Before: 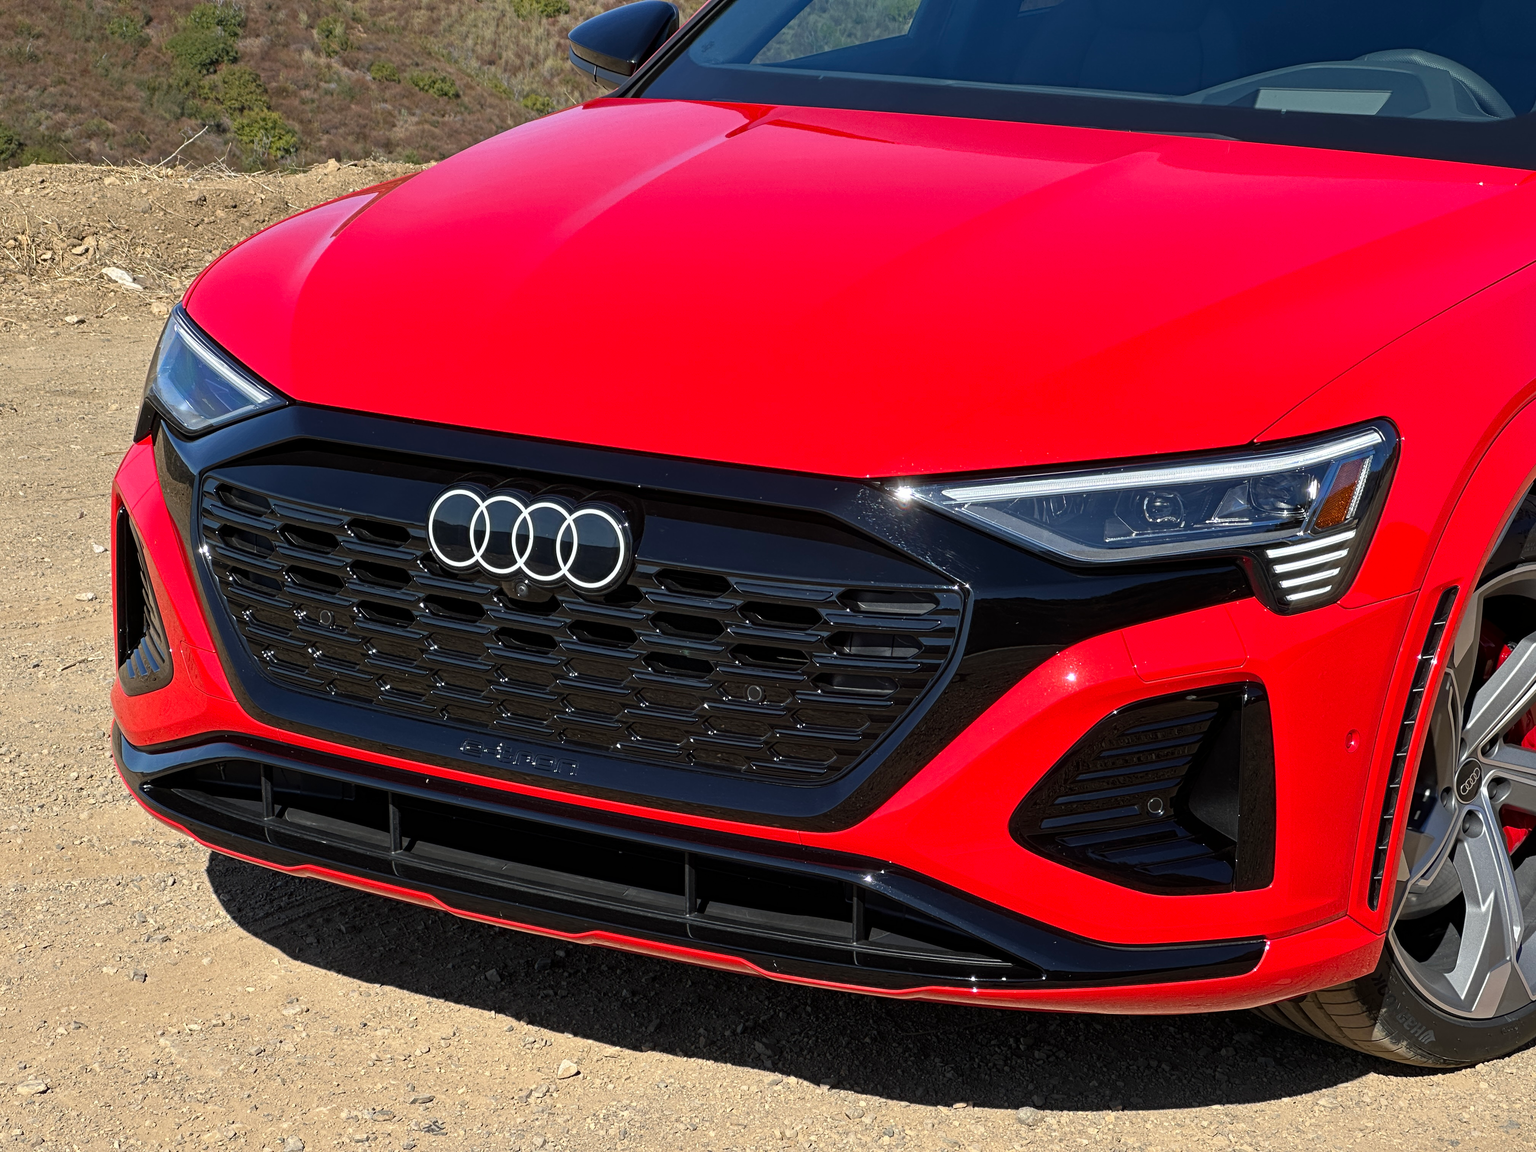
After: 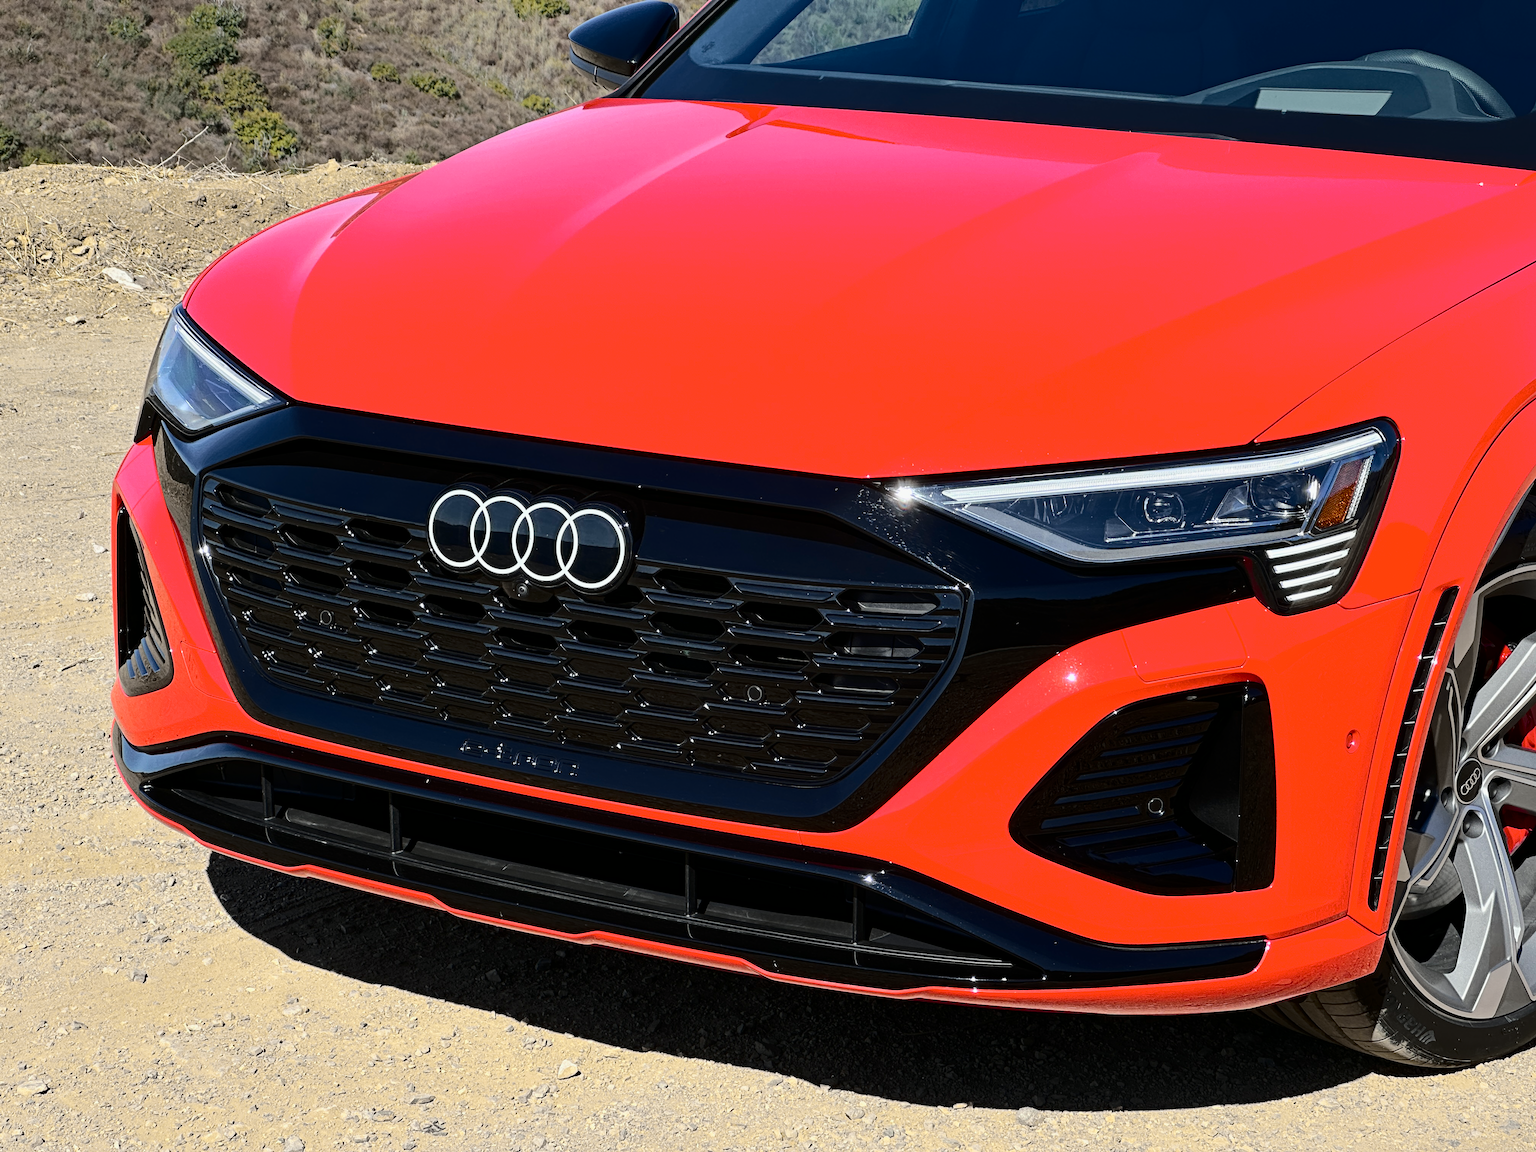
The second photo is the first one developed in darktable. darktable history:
tone curve: curves: ch0 [(0, 0) (0.094, 0.039) (0.243, 0.155) (0.411, 0.482) (0.479, 0.583) (0.654, 0.742) (0.793, 0.851) (0.994, 0.974)]; ch1 [(0, 0) (0.161, 0.092) (0.35, 0.33) (0.392, 0.392) (0.456, 0.456) (0.505, 0.502) (0.537, 0.518) (0.553, 0.53) (0.573, 0.569) (0.718, 0.718) (1, 1)]; ch2 [(0, 0) (0.346, 0.362) (0.411, 0.412) (0.502, 0.502) (0.531, 0.521) (0.576, 0.553) (0.615, 0.621) (1, 1)], color space Lab, independent channels, preserve colors none
